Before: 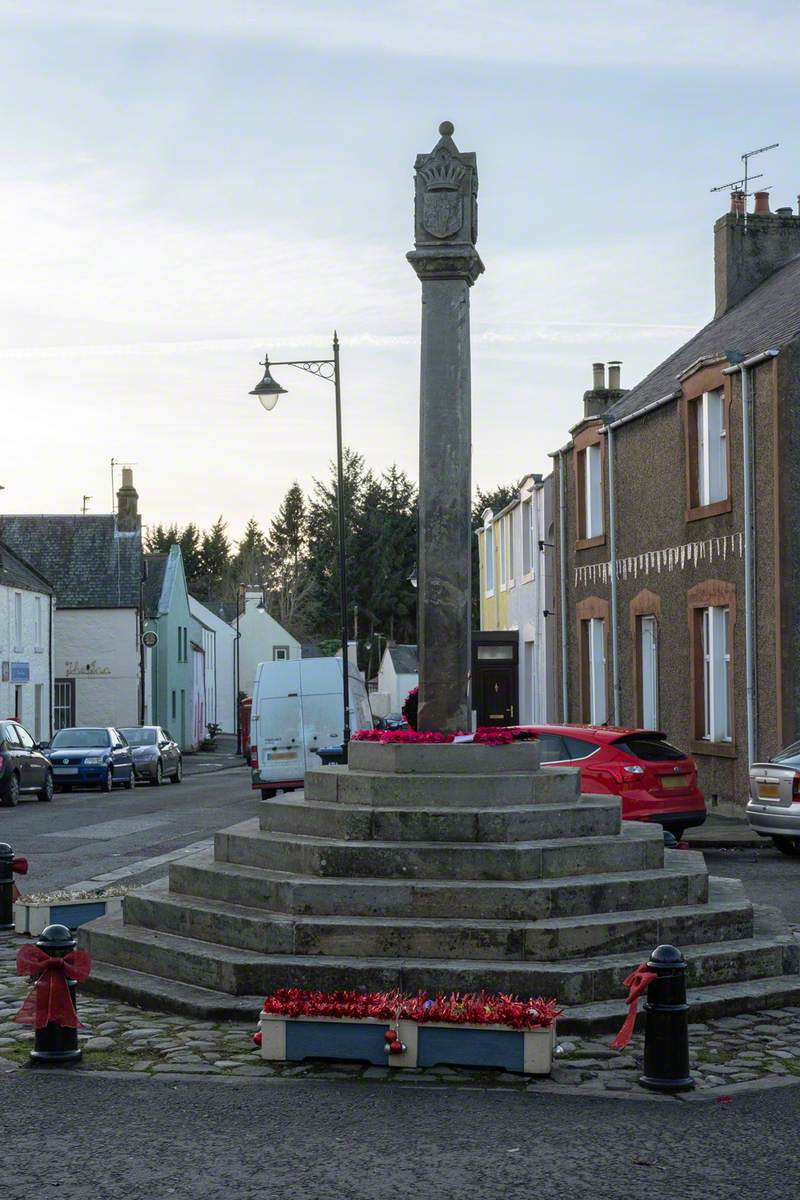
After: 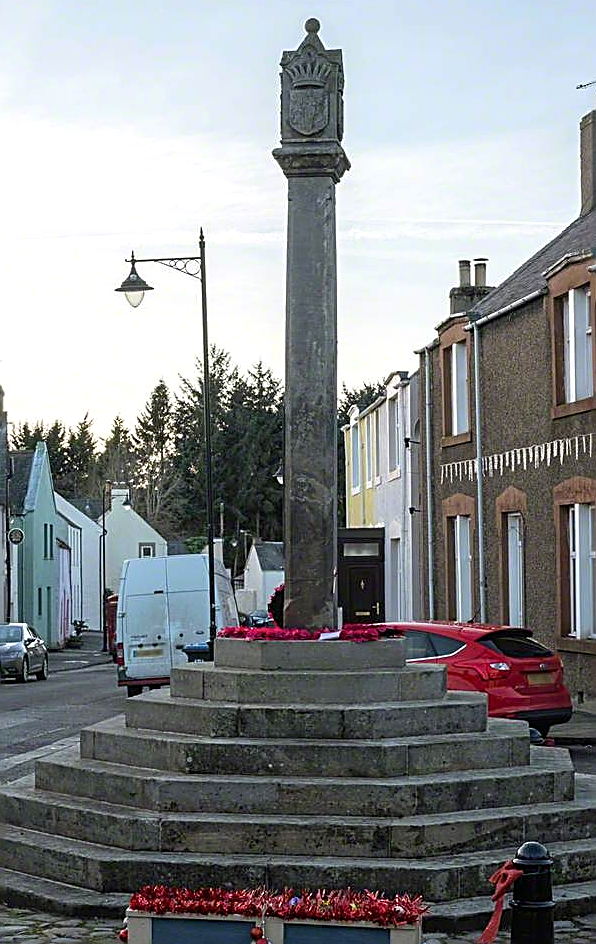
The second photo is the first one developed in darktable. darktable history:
exposure: exposure 0.2 EV, compensate exposure bias true, compensate highlight preservation false
sharpen: amount 0.992
crop: left 16.788%, top 8.634%, right 8.702%, bottom 12.688%
